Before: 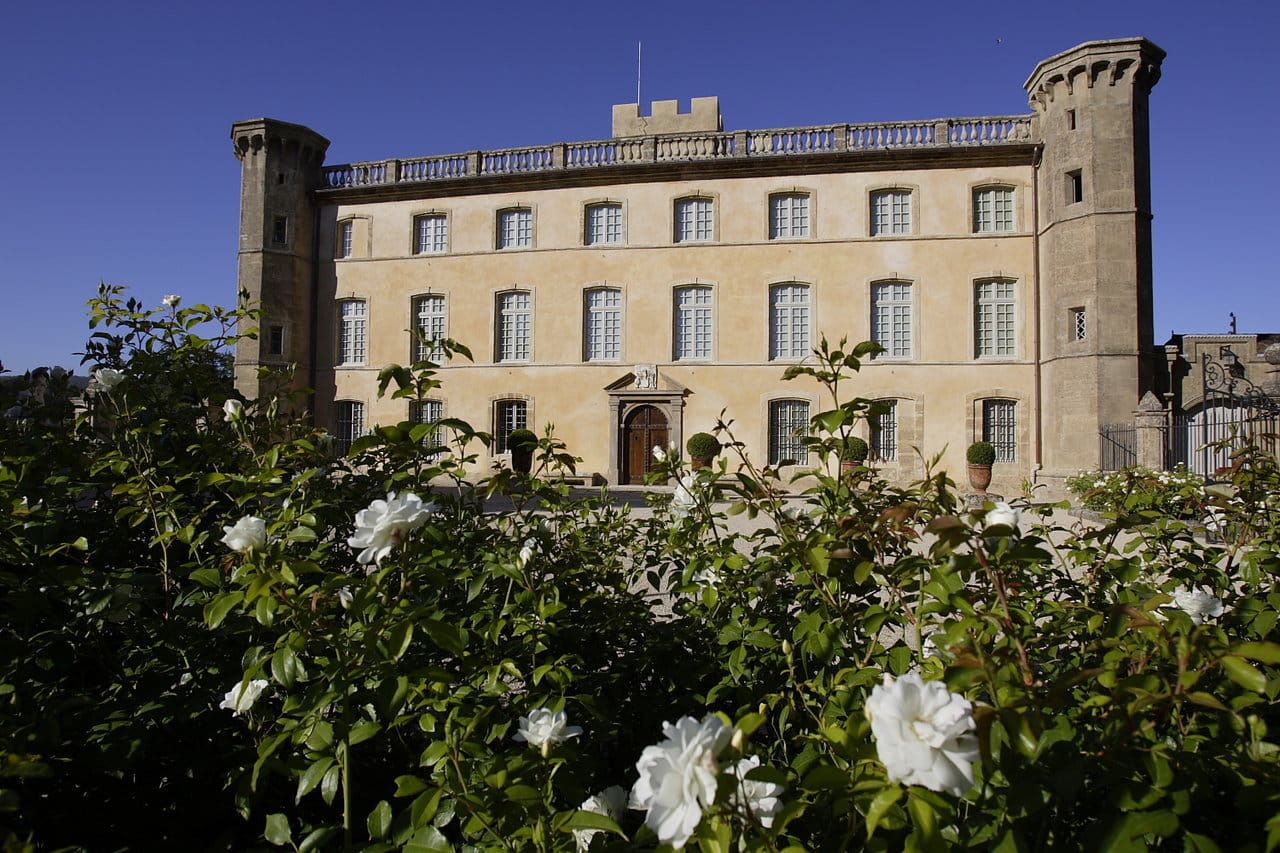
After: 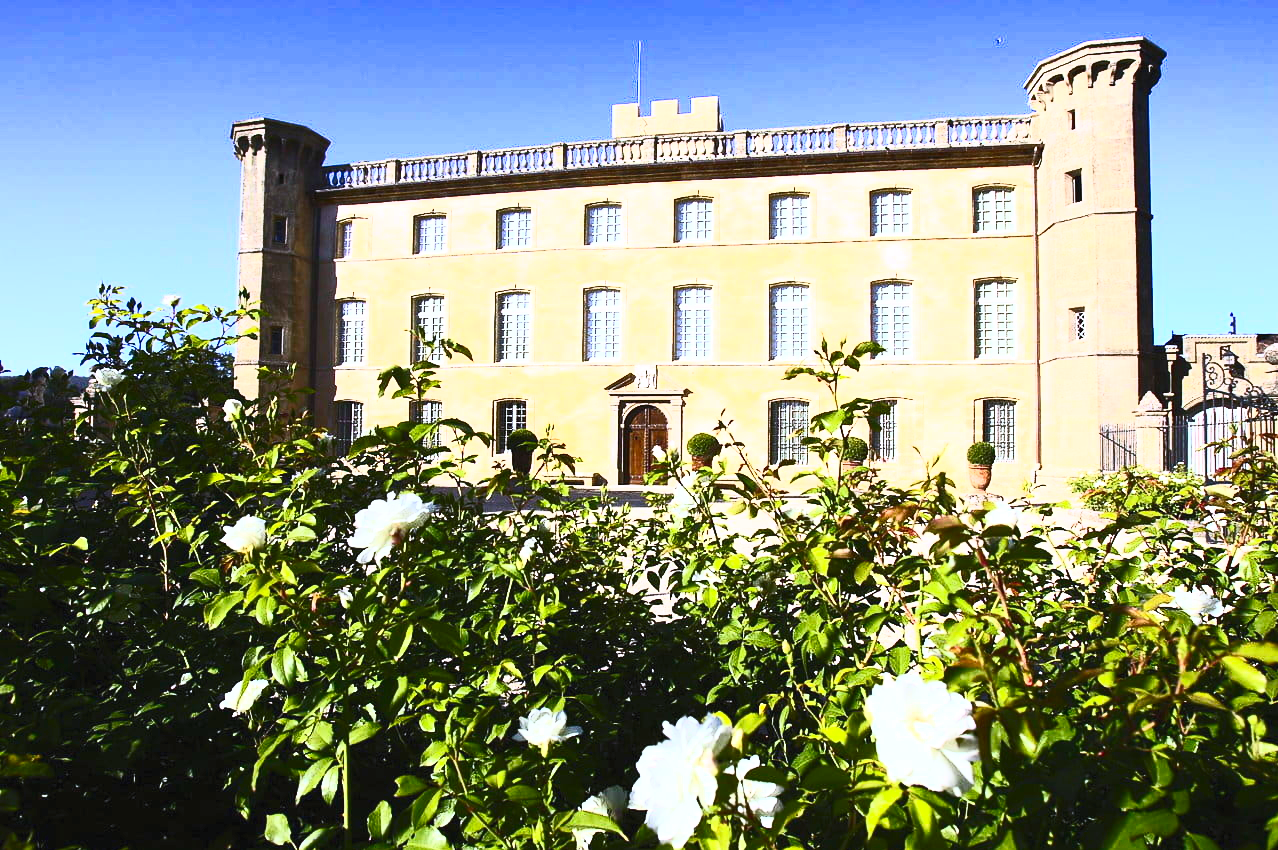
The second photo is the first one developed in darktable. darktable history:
exposure: black level correction 0, exposure 1 EV, compensate highlight preservation false
contrast brightness saturation: contrast 0.83, brightness 0.59, saturation 0.59
color calibration: illuminant as shot in camera, x 0.358, y 0.373, temperature 4628.91 K
crop: top 0.05%, bottom 0.098%
